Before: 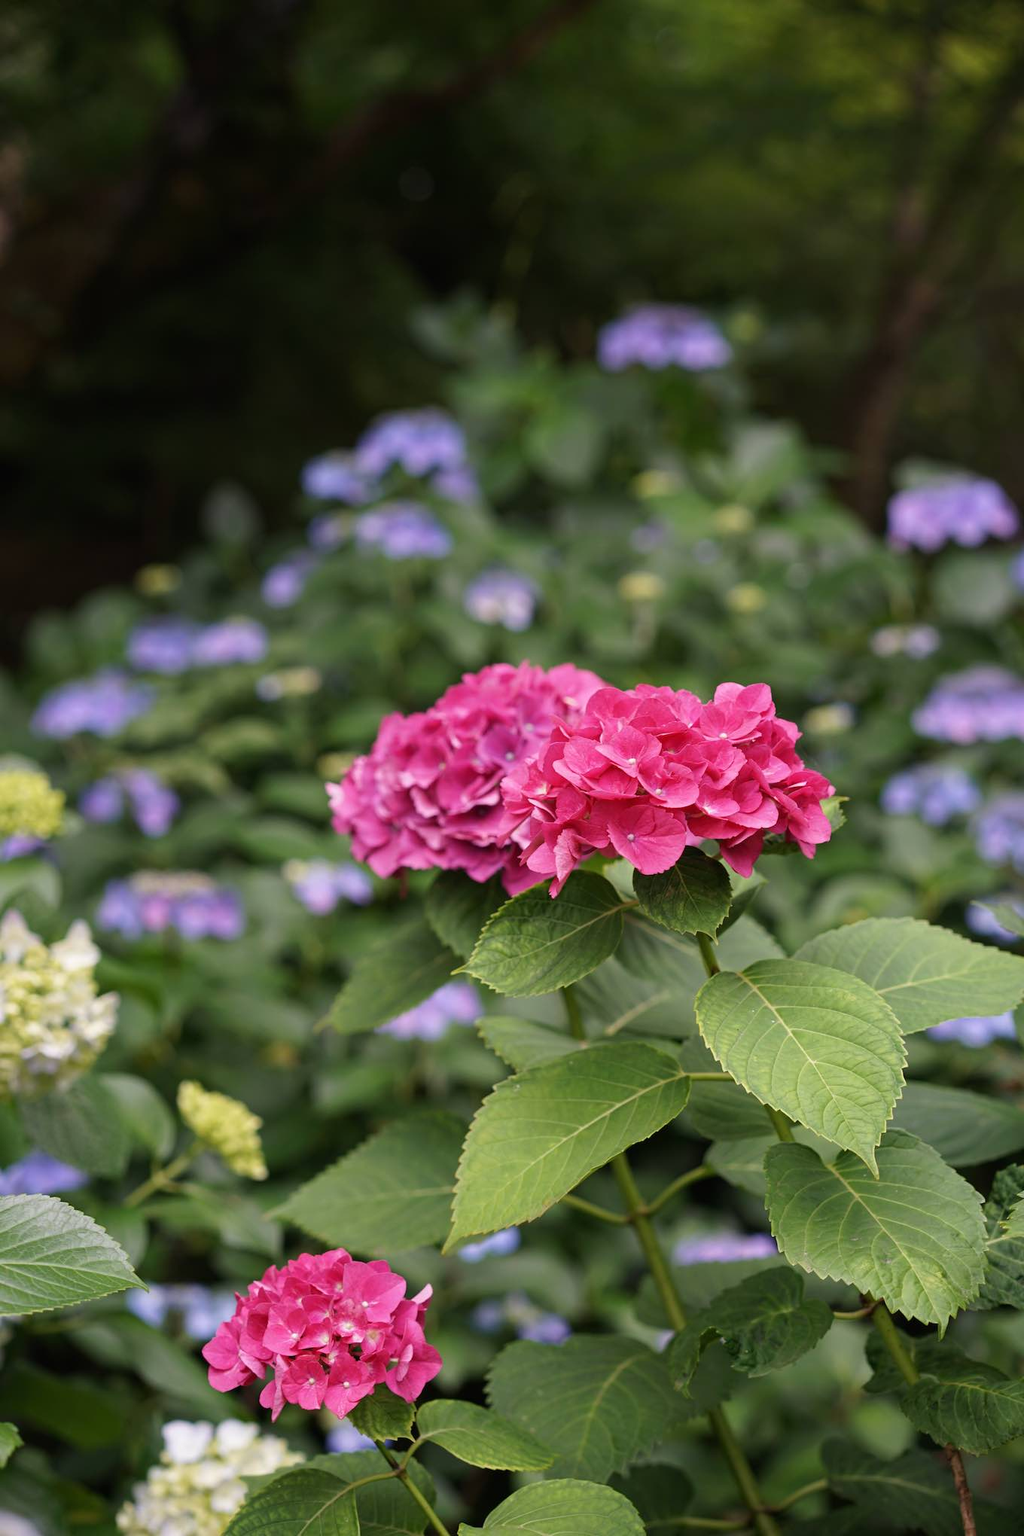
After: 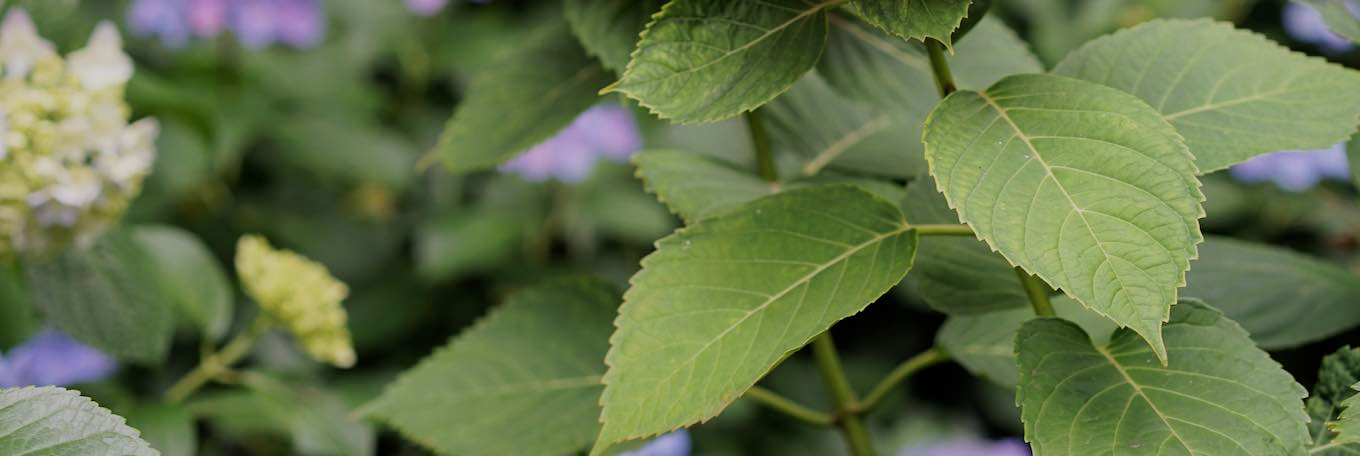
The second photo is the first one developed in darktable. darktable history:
filmic rgb: black relative exposure -7.65 EV, white relative exposure 4.56 EV, hardness 3.61
crop and rotate: top 58.865%, bottom 18.756%
tone equalizer: on, module defaults
